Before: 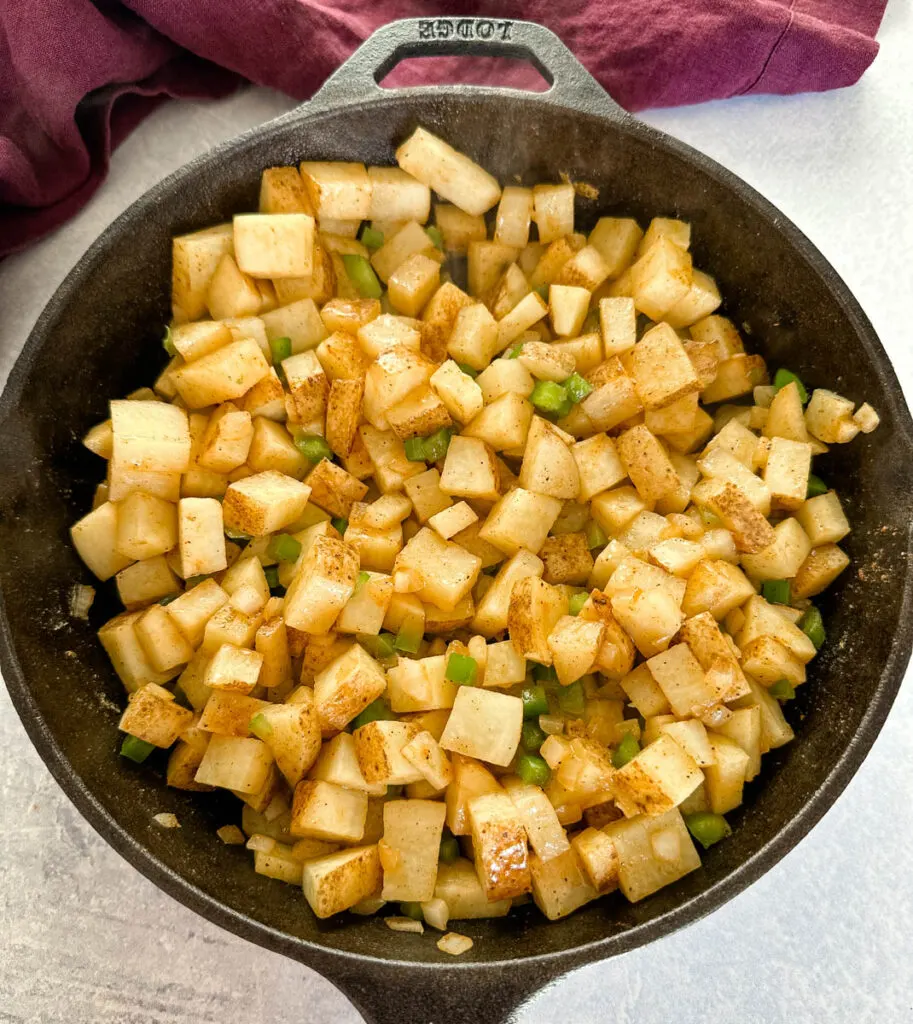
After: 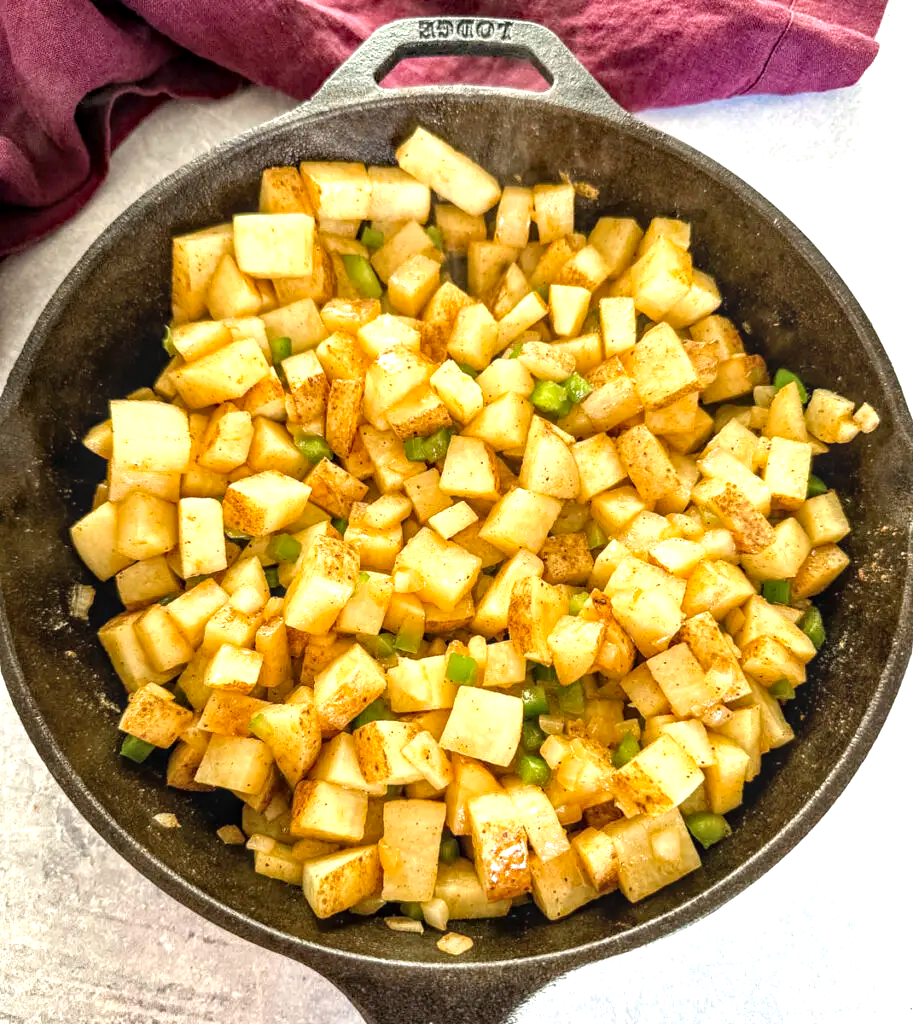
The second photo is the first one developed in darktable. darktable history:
local contrast: on, module defaults
exposure: black level correction 0, exposure 0.702 EV, compensate highlight preservation false
haze removal: adaptive false
